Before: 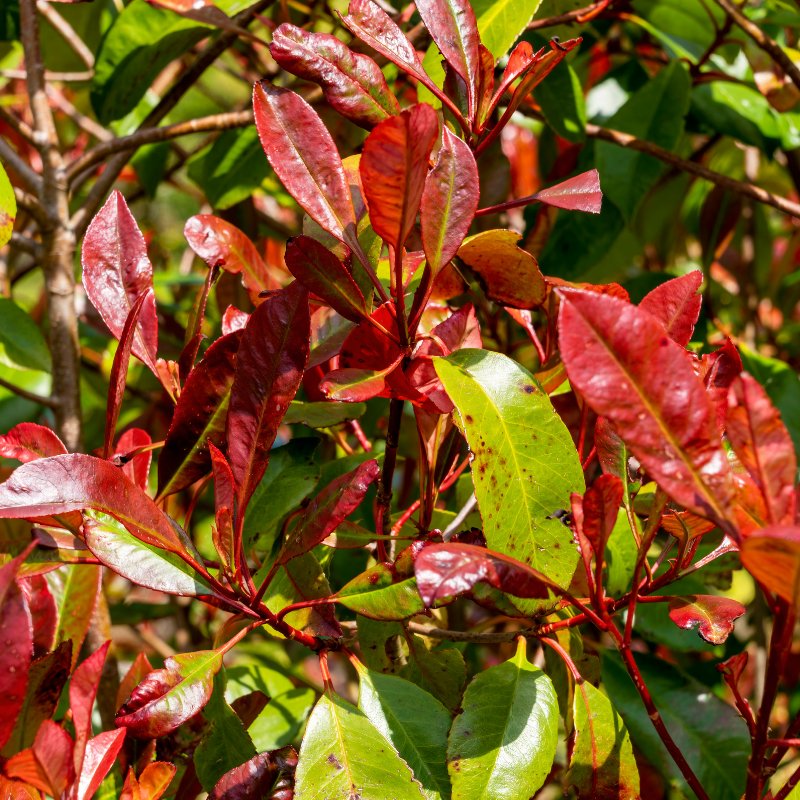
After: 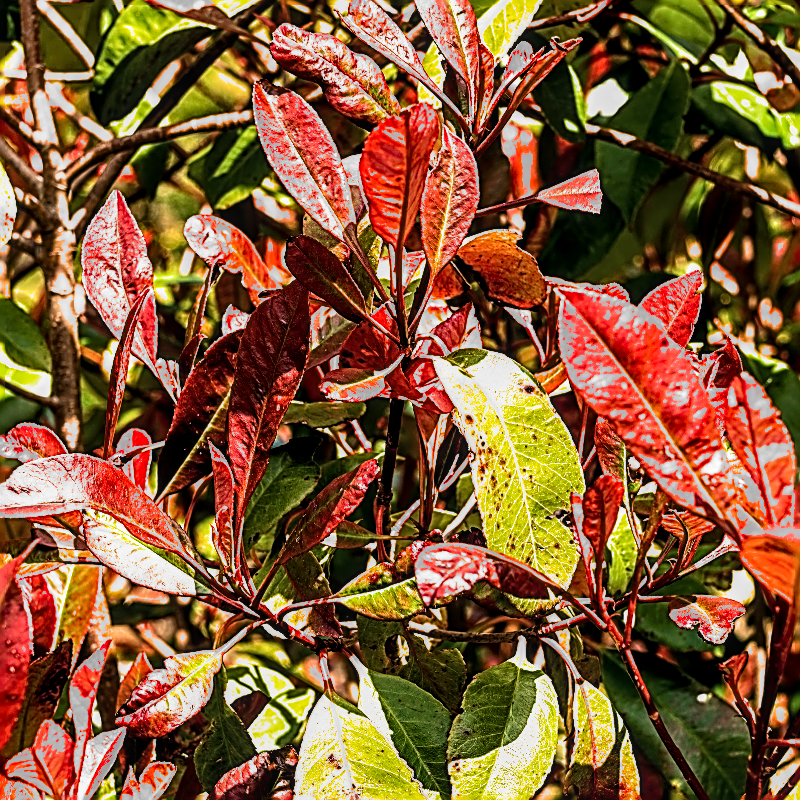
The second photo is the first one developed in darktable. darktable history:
white balance: red 1.138, green 0.996, blue 0.812
sharpen: amount 2
local contrast: detail 130%
filmic rgb: middle gray luminance 18.42%, black relative exposure -11.45 EV, white relative exposure 2.55 EV, threshold 6 EV, target black luminance 0%, hardness 8.41, latitude 99%, contrast 1.084, shadows ↔ highlights balance 0.505%, add noise in highlights 0, preserve chrominance max RGB, color science v3 (2019), use custom middle-gray values true, iterations of high-quality reconstruction 0, contrast in highlights soft, enable highlight reconstruction true
tone equalizer: -8 EV -0.75 EV, -7 EV -0.7 EV, -6 EV -0.6 EV, -5 EV -0.4 EV, -3 EV 0.4 EV, -2 EV 0.6 EV, -1 EV 0.7 EV, +0 EV 0.75 EV, edges refinement/feathering 500, mask exposure compensation -1.57 EV, preserve details no
